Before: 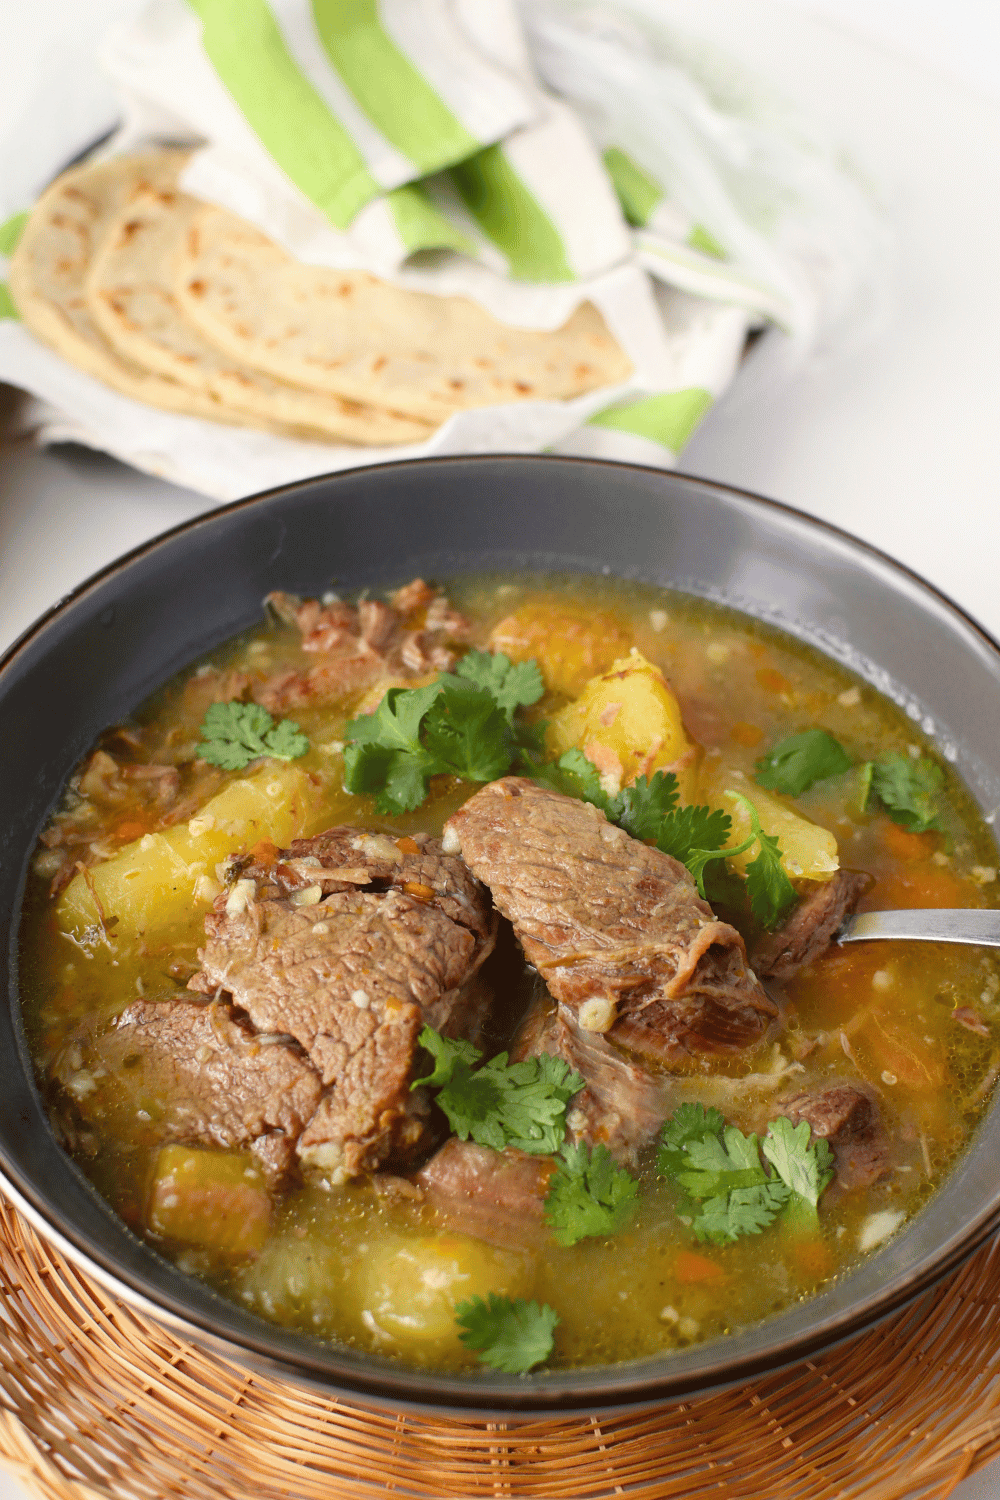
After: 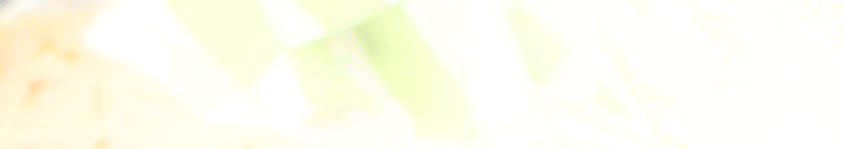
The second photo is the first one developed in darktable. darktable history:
contrast brightness saturation: saturation -0.05
exposure: exposure 0.217 EV, compensate highlight preservation false
crop and rotate: left 9.644%, top 9.491%, right 6.021%, bottom 80.509%
shadows and highlights: shadows -90, highlights 90, soften with gaussian
